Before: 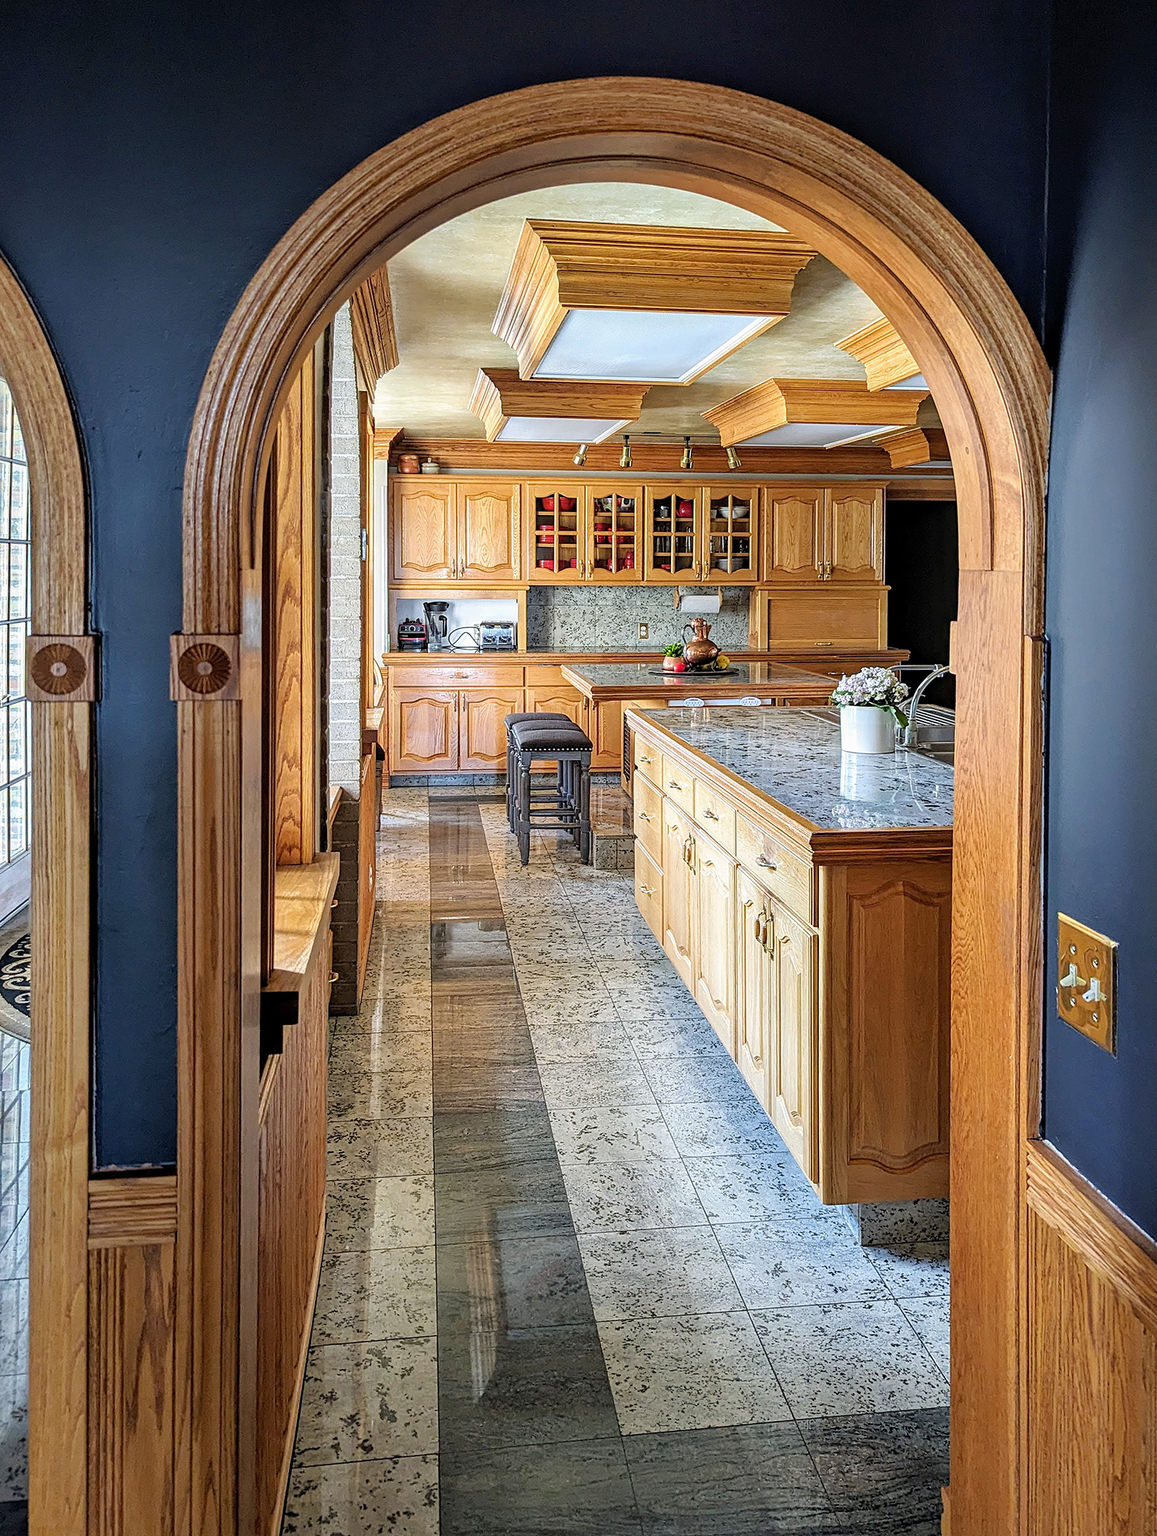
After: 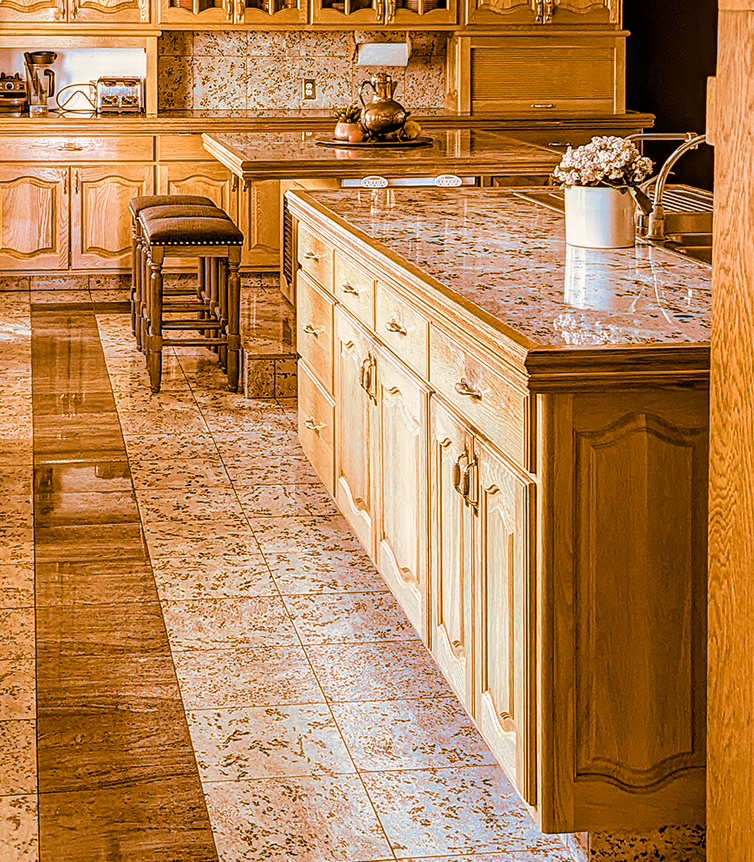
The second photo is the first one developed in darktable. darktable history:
crop: left 35.03%, top 36.625%, right 14.663%, bottom 20.057%
local contrast: on, module defaults
split-toning: shadows › hue 26°, shadows › saturation 0.92, highlights › hue 40°, highlights › saturation 0.92, balance -63, compress 0%
tone equalizer: -8 EV -0.002 EV, -7 EV 0.005 EV, -6 EV -0.009 EV, -5 EV 0.011 EV, -4 EV -0.012 EV, -3 EV 0.007 EV, -2 EV -0.062 EV, -1 EV -0.293 EV, +0 EV -0.582 EV, smoothing diameter 2%, edges refinement/feathering 20, mask exposure compensation -1.57 EV, filter diffusion 5
